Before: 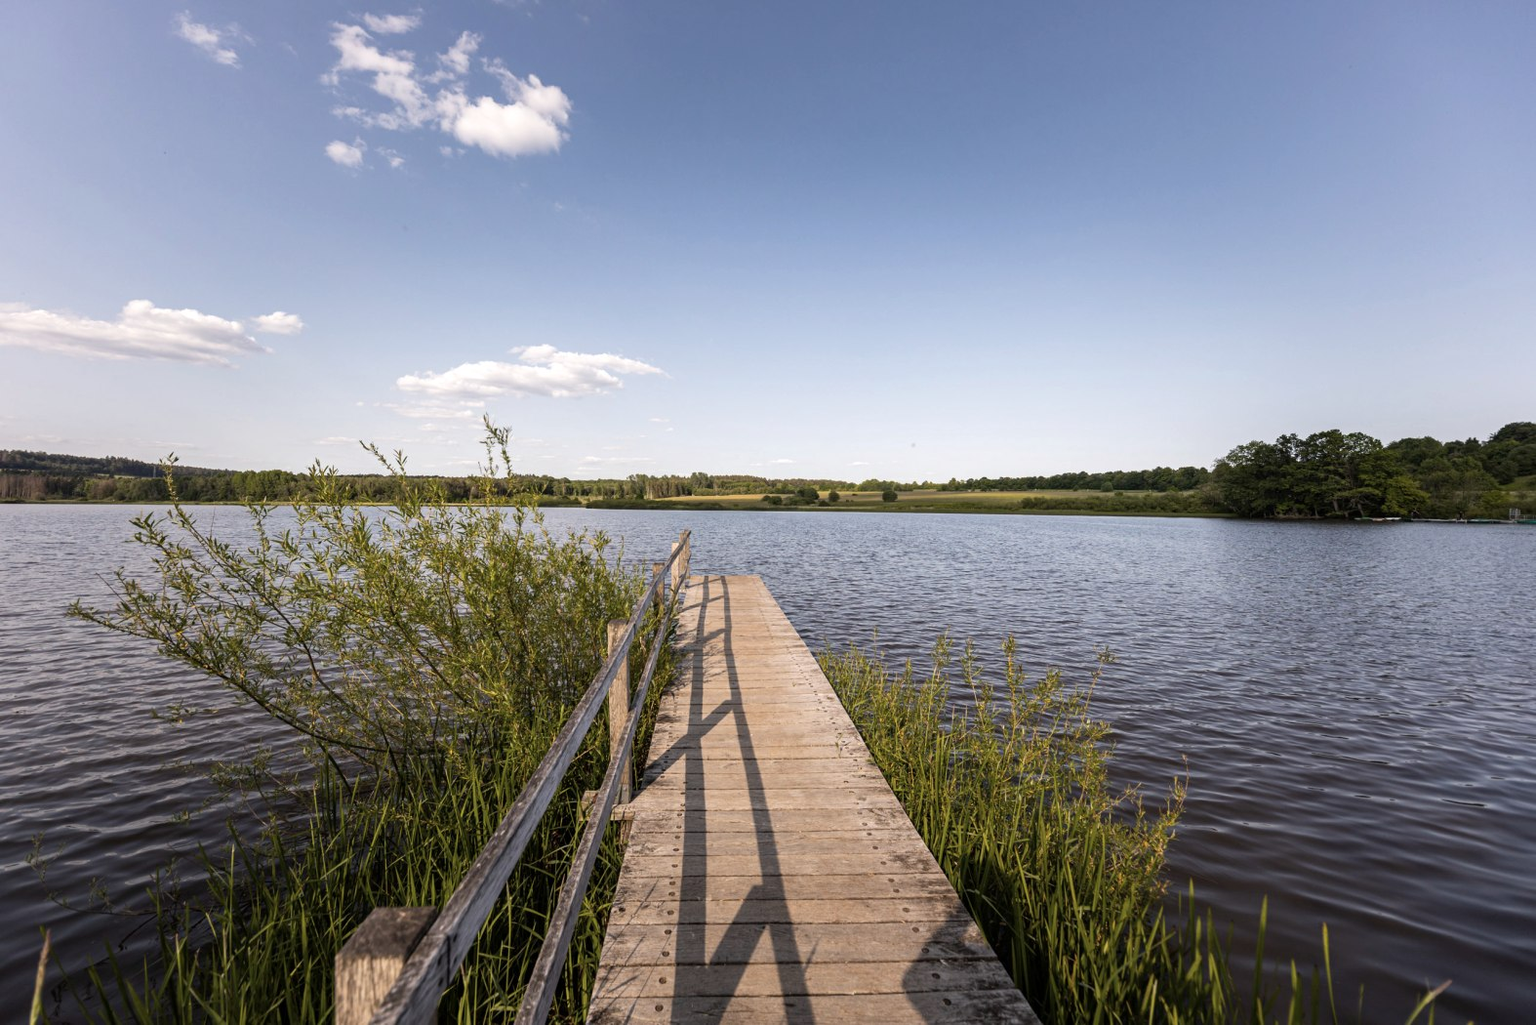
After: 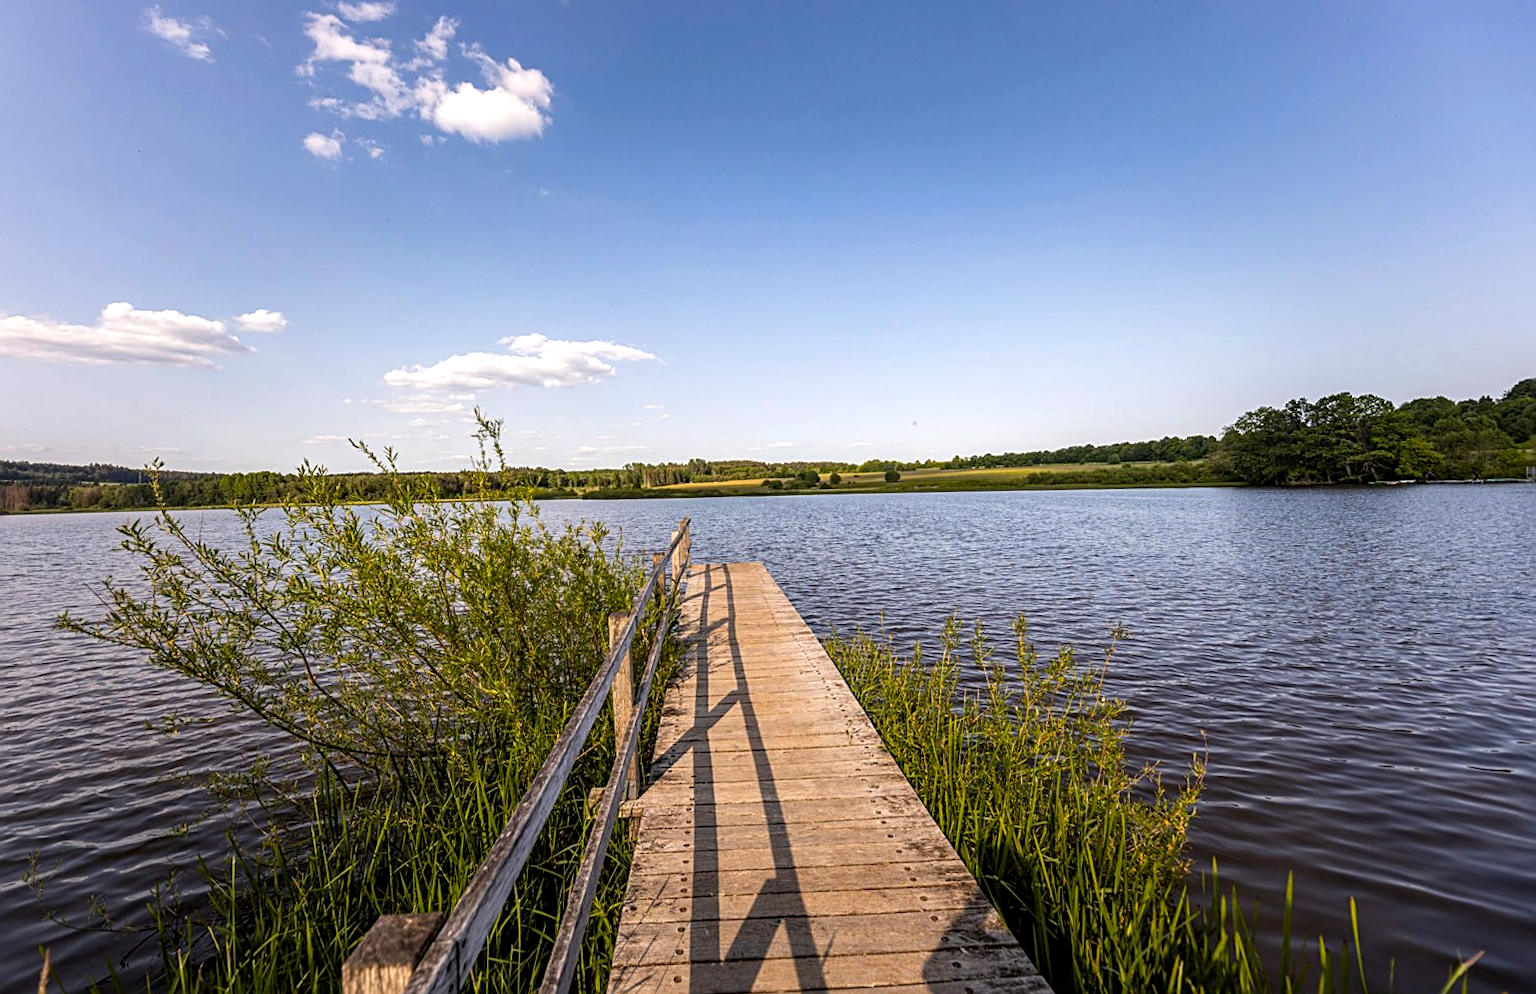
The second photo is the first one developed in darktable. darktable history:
sharpen: on, module defaults
rotate and perspective: rotation -2°, crop left 0.022, crop right 0.978, crop top 0.049, crop bottom 0.951
local contrast: detail 130%
contrast brightness saturation: saturation 0.5
